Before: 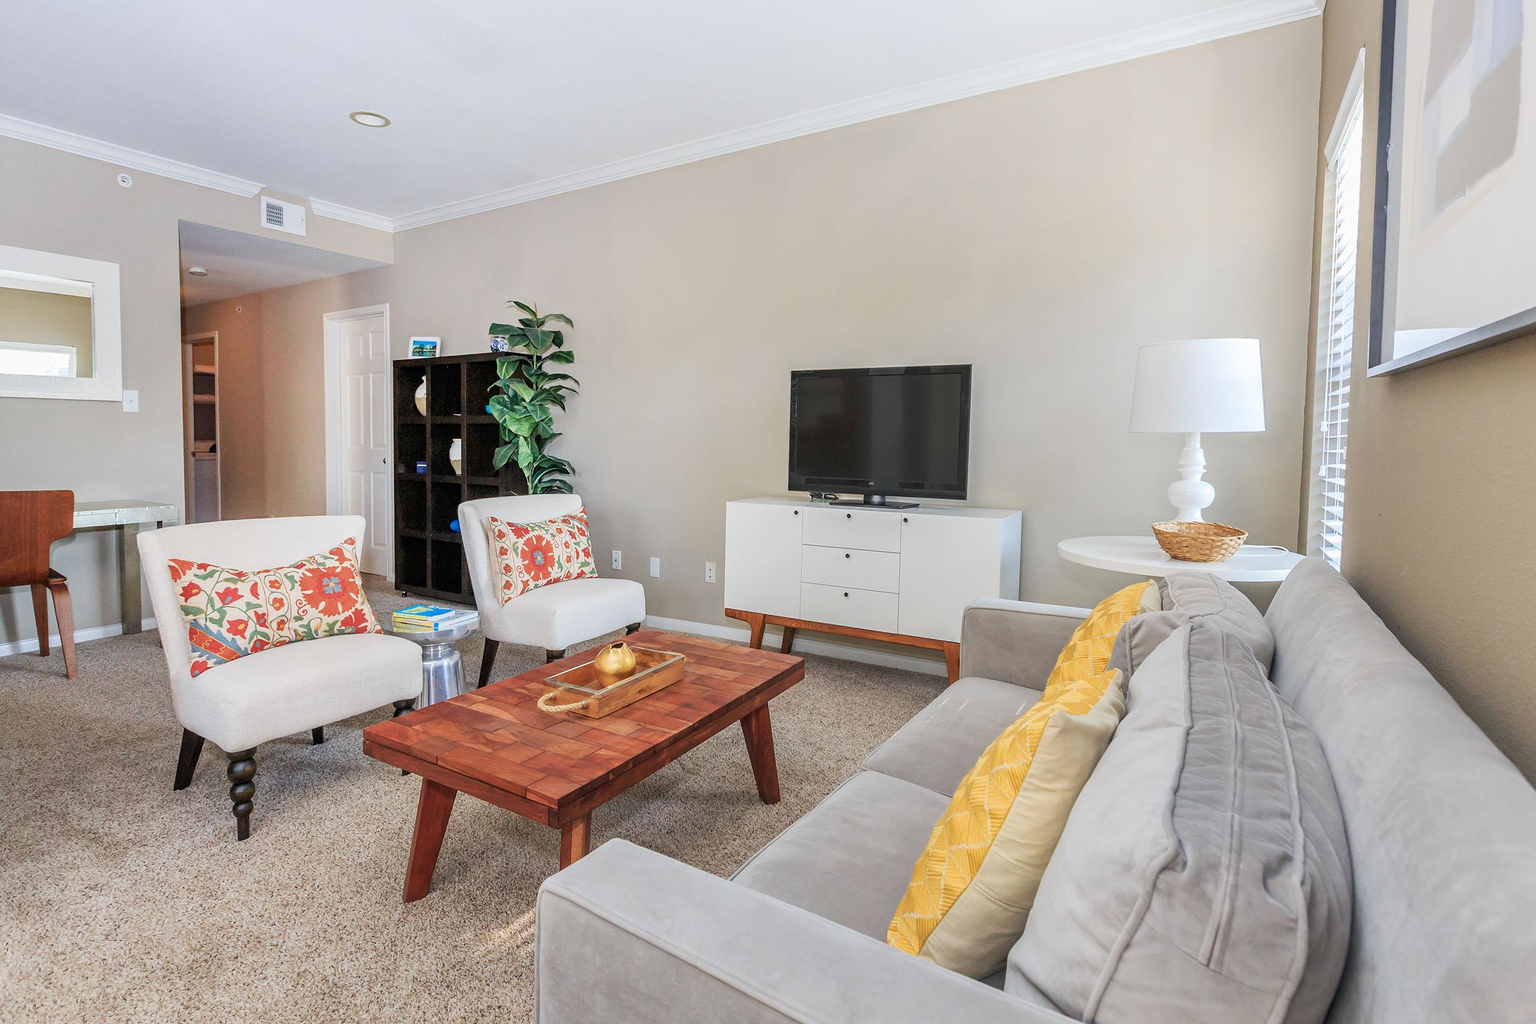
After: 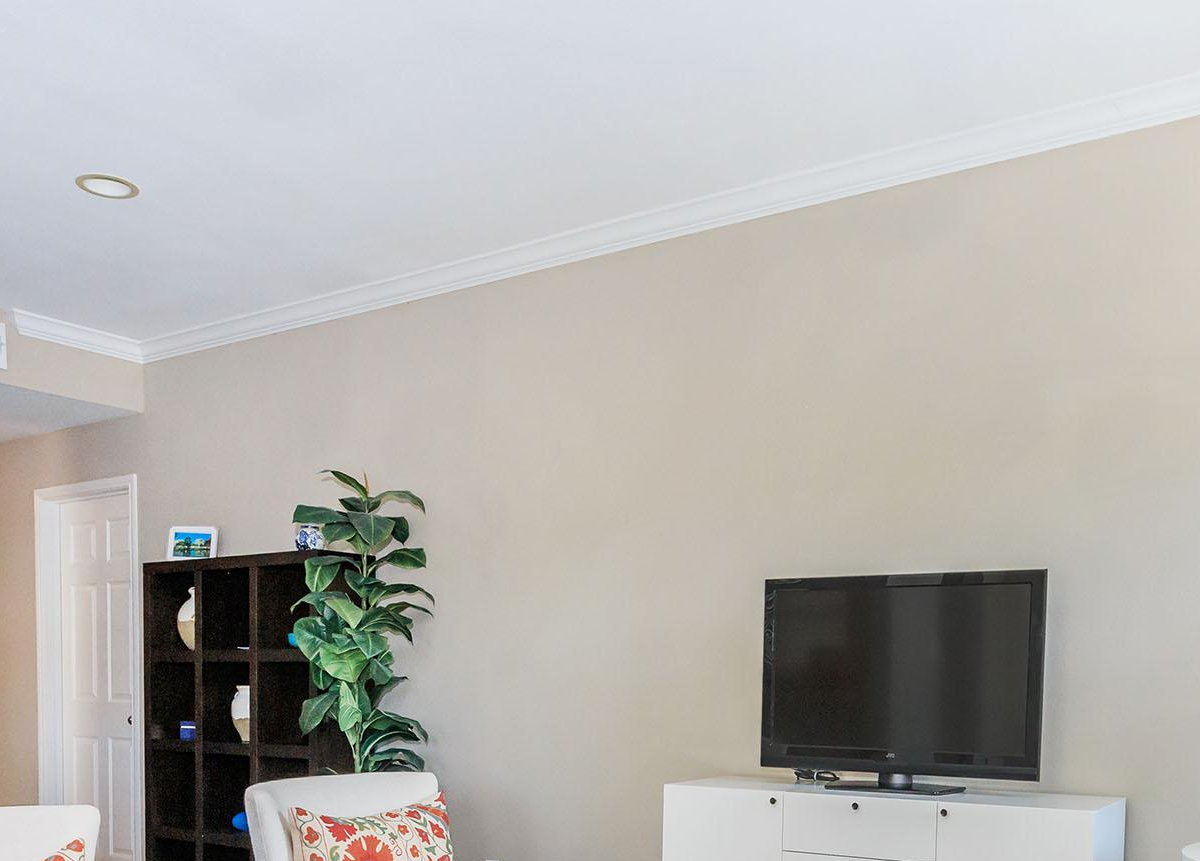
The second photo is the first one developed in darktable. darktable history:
crop: left 19.641%, right 30.343%, bottom 46.16%
